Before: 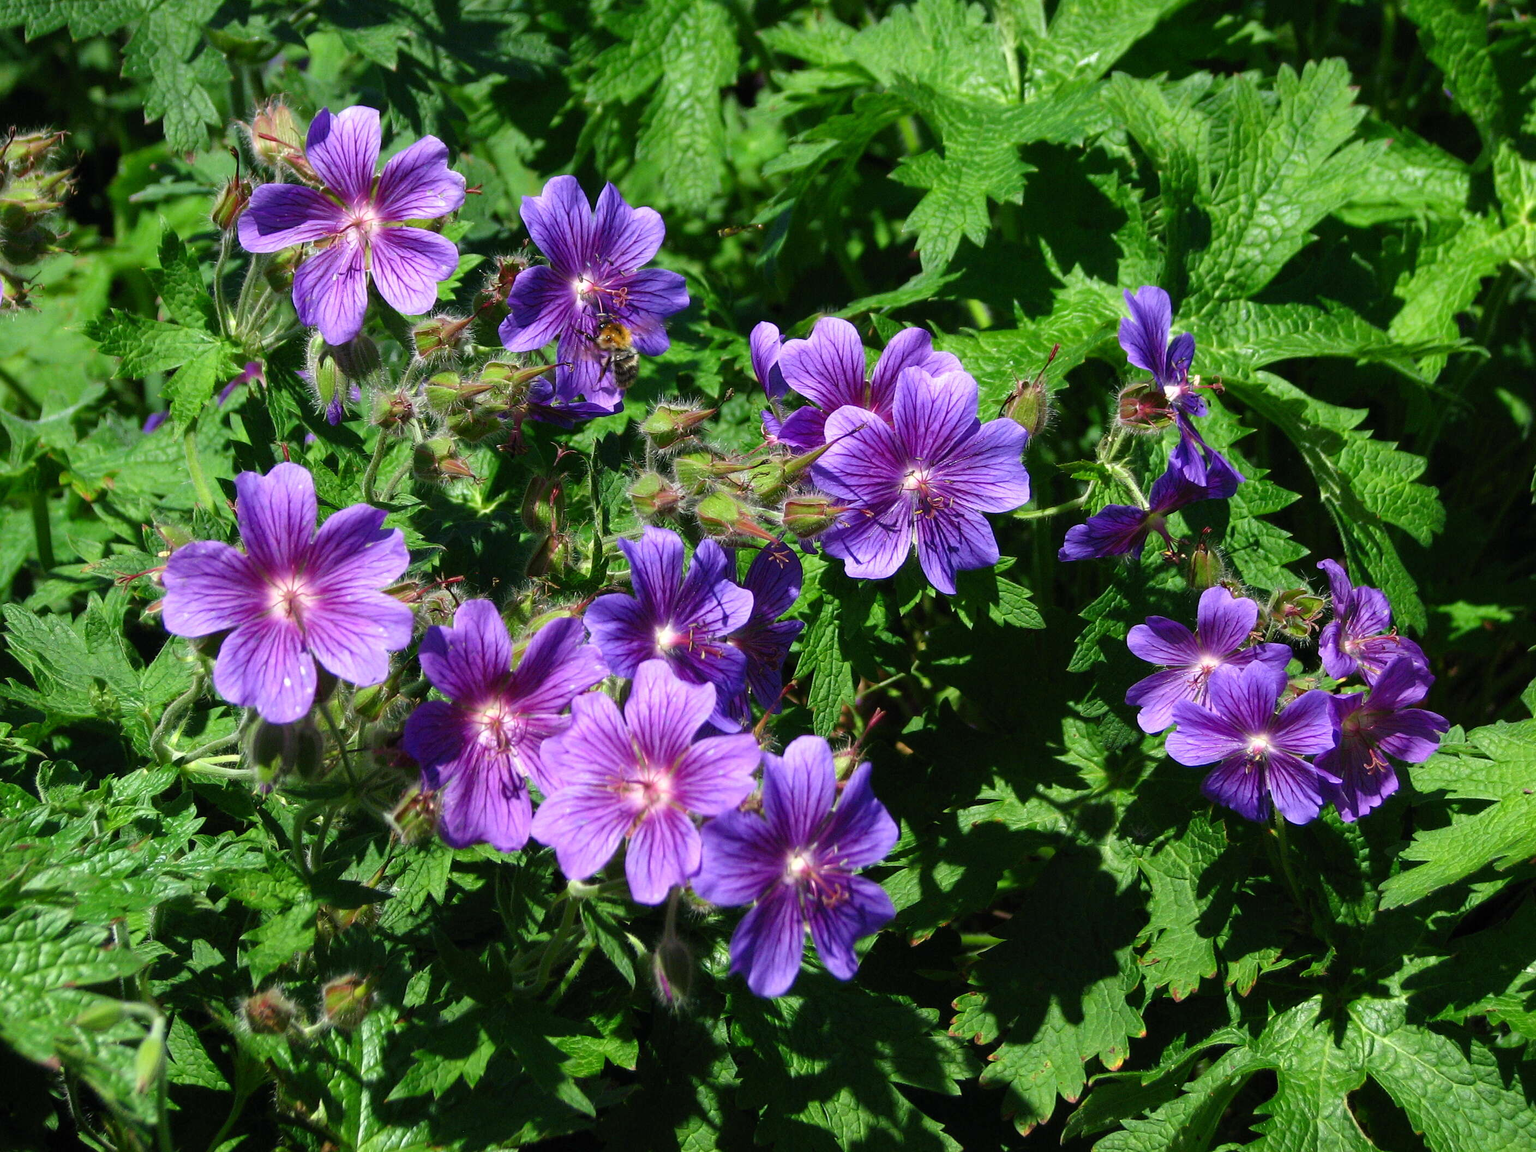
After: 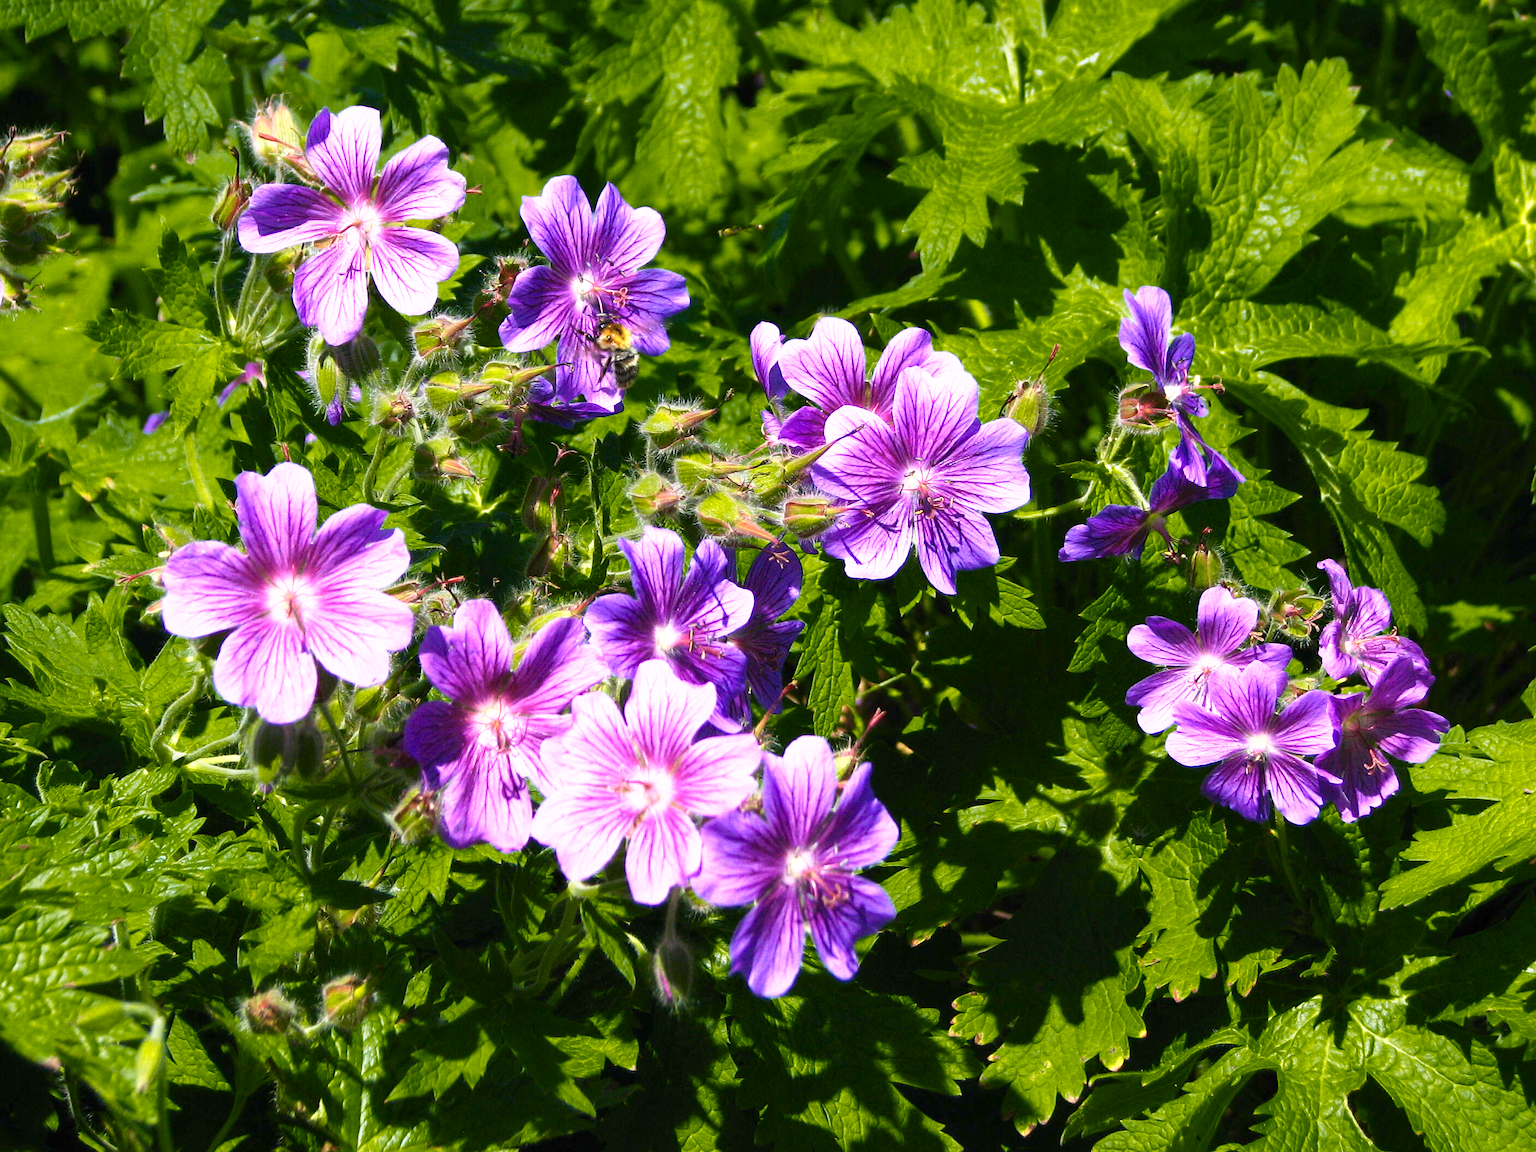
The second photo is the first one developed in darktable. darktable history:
color zones: curves: ch0 [(0.099, 0.624) (0.257, 0.596) (0.384, 0.376) (0.529, 0.492) (0.697, 0.564) (0.768, 0.532) (0.908, 0.644)]; ch1 [(0.112, 0.564) (0.254, 0.612) (0.432, 0.676) (0.592, 0.456) (0.743, 0.684) (0.888, 0.536)]; ch2 [(0.25, 0.5) (0.469, 0.36) (0.75, 0.5)]
base curve: curves: ch0 [(0, 0) (0.579, 0.807) (1, 1)], preserve colors none
